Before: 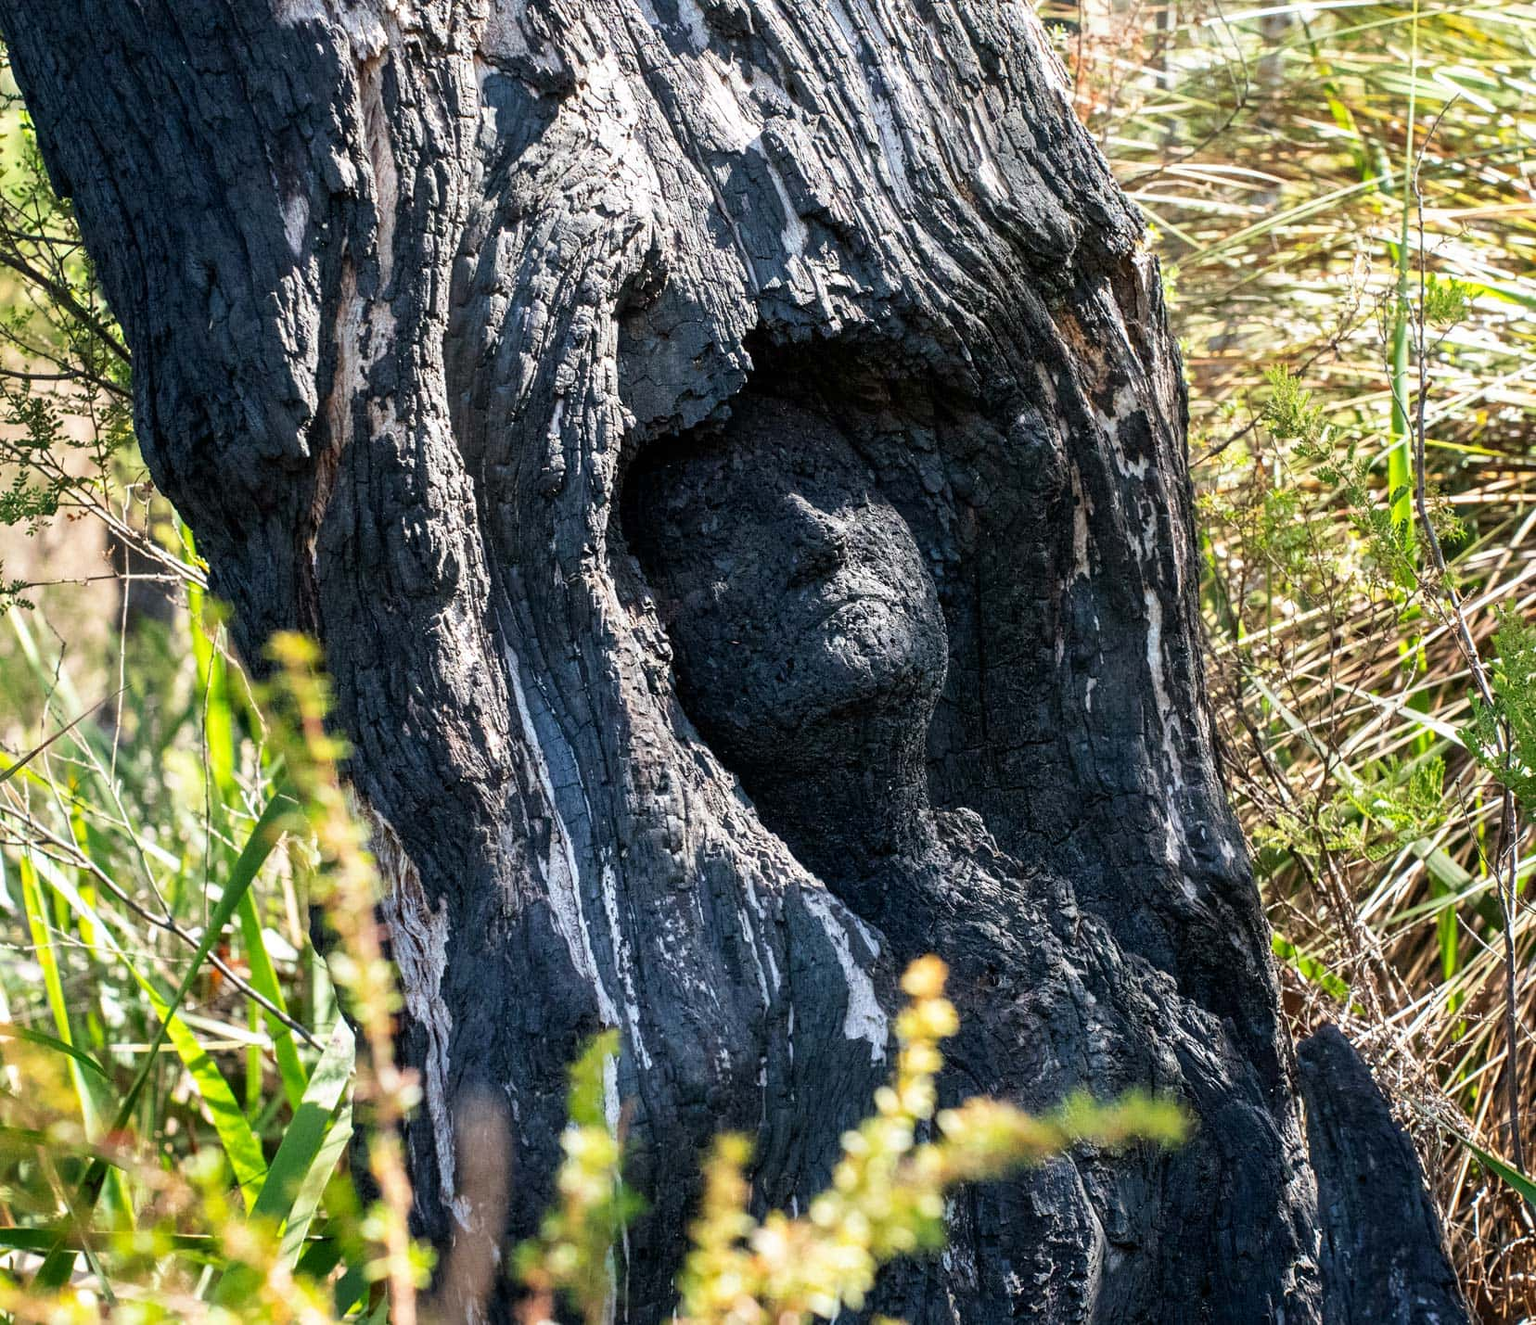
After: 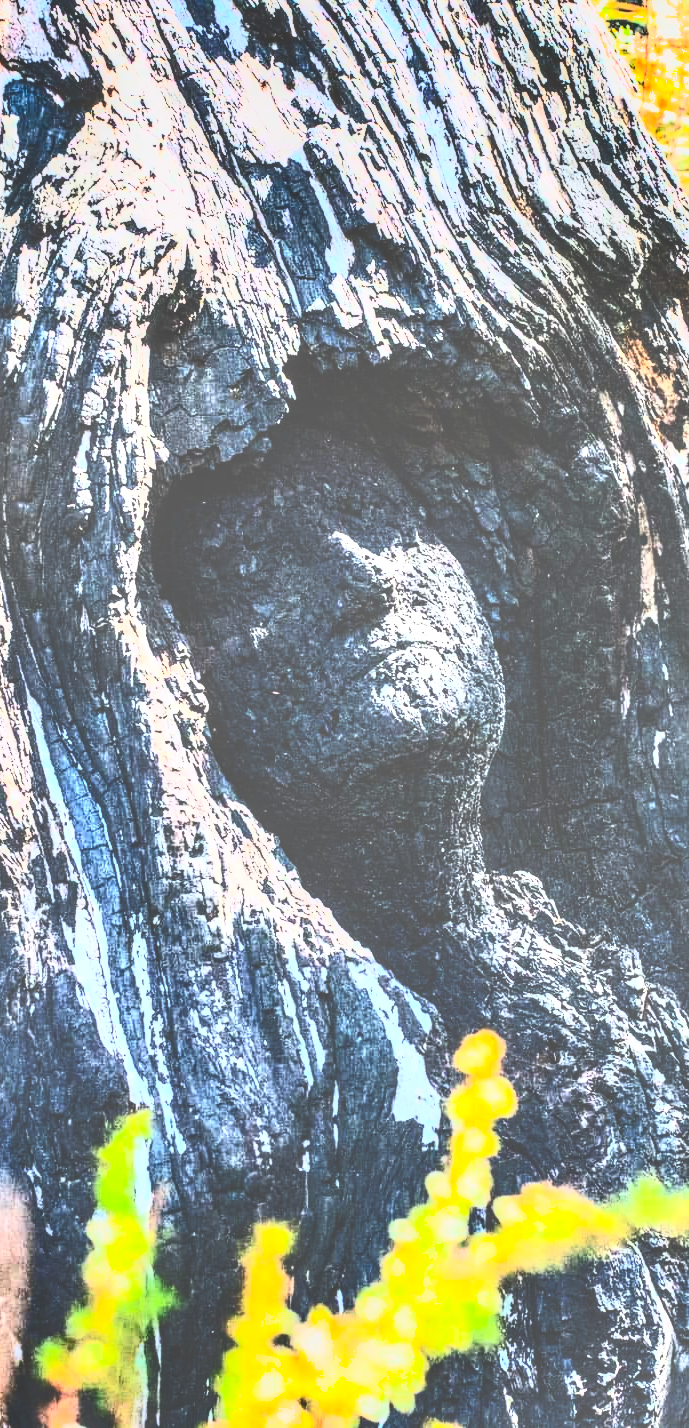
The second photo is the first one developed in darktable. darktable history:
exposure: black level correction -0.062, exposure -0.05 EV, compensate highlight preservation false
local contrast: highlights 2%, shadows 4%, detail 133%
crop: left 31.267%, right 27.066%
contrast brightness saturation: contrast 0.996, brightness 0.996, saturation 0.995
tone equalizer: -8 EV -0.388 EV, -7 EV -0.401 EV, -6 EV -0.332 EV, -5 EV -0.246 EV, -3 EV 0.235 EV, -2 EV 0.354 EV, -1 EV 0.396 EV, +0 EV 0.443 EV
shadows and highlights: shadows 24.4, highlights -76.48, soften with gaussian
